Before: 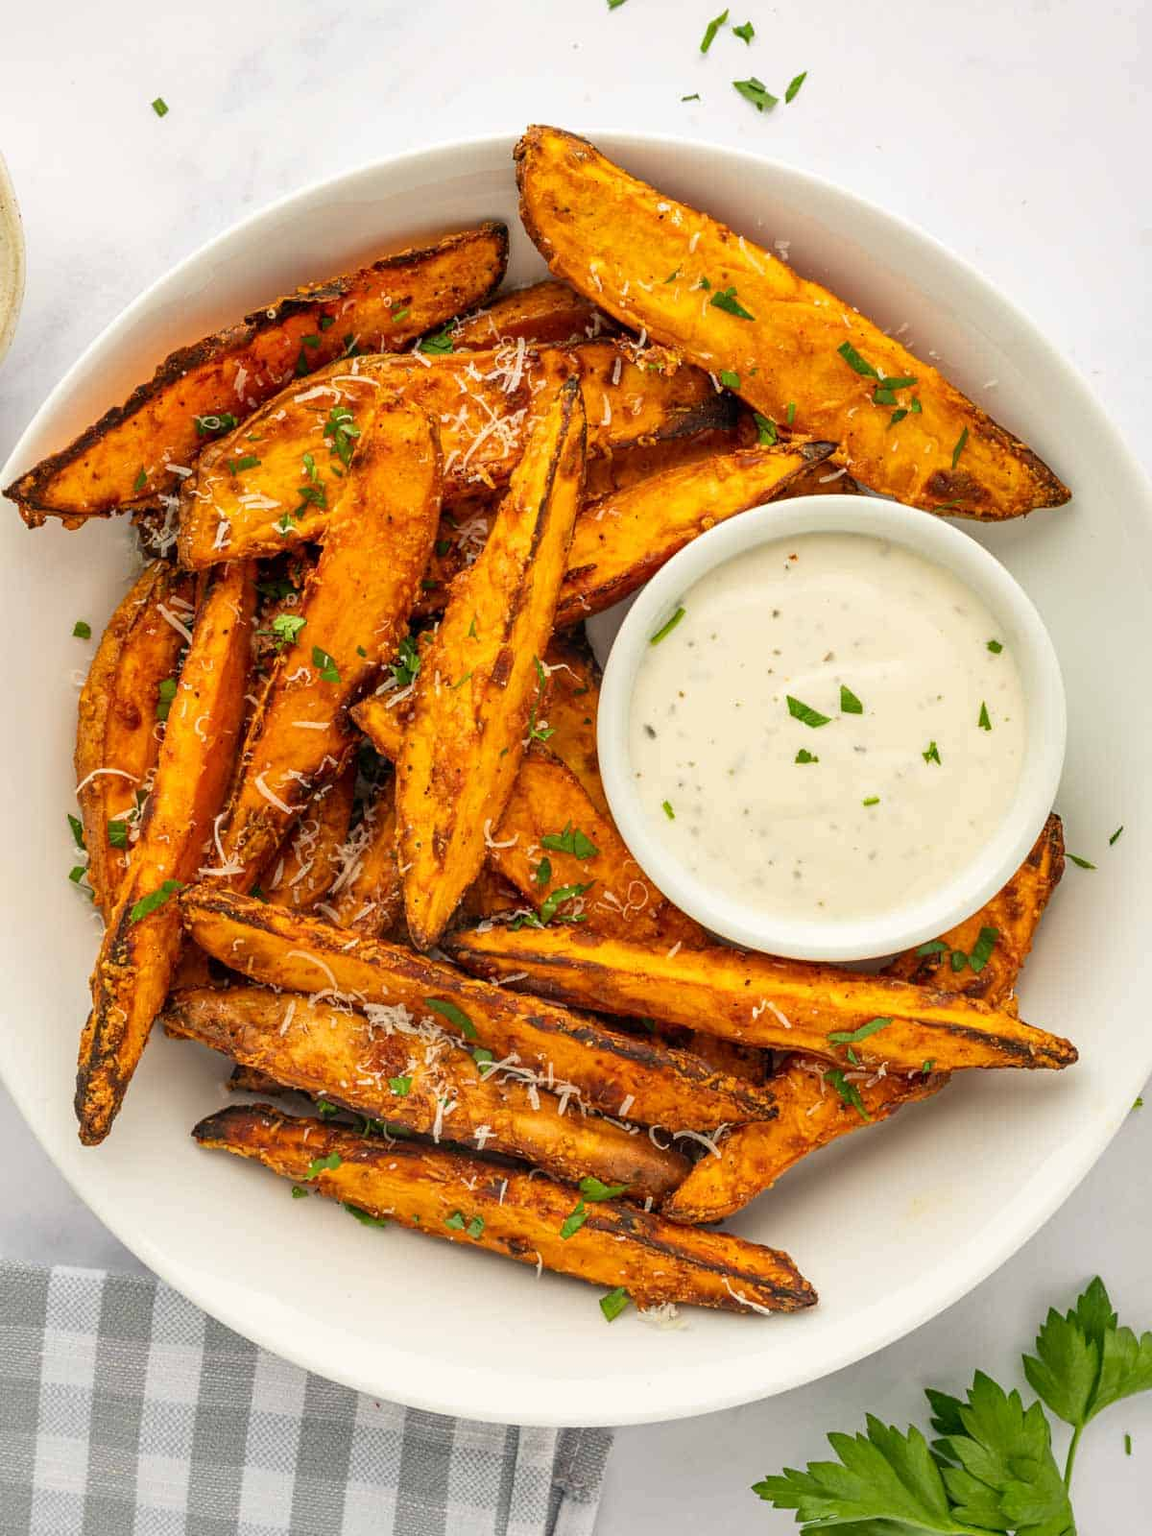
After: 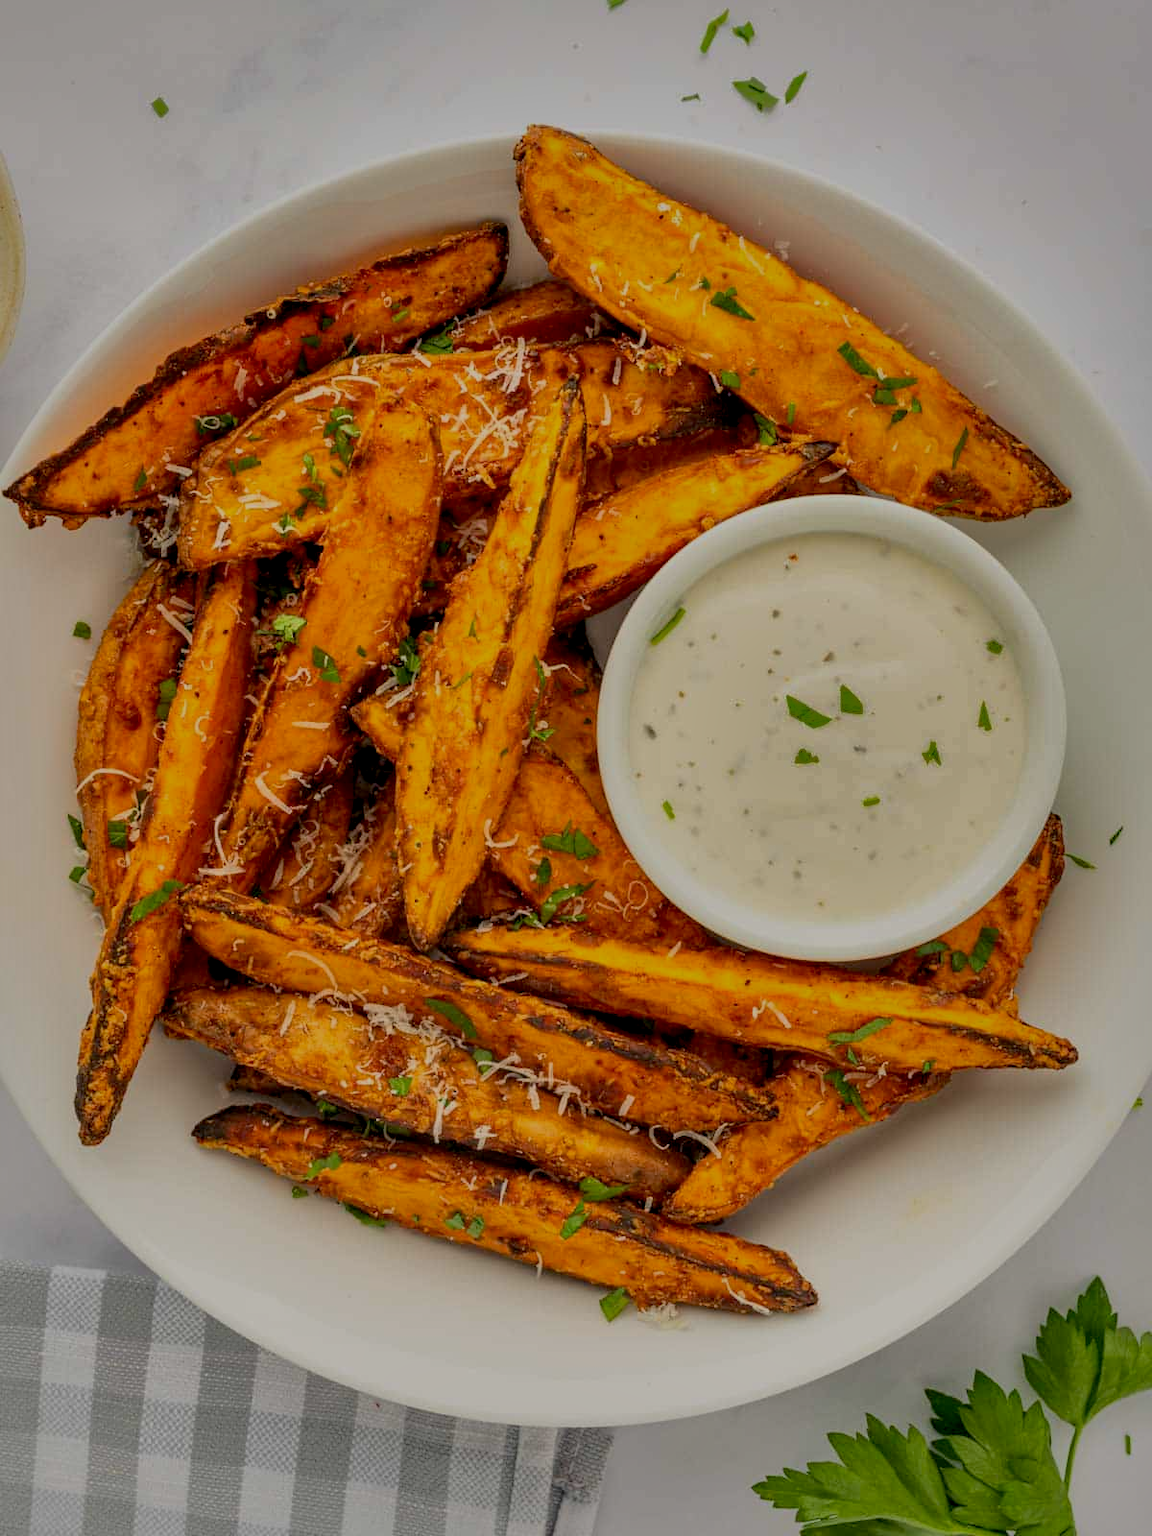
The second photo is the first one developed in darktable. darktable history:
shadows and highlights: shadows -19.69, highlights -73.46
exposure: black level correction 0.009, exposure -0.655 EV, compensate highlight preservation false
